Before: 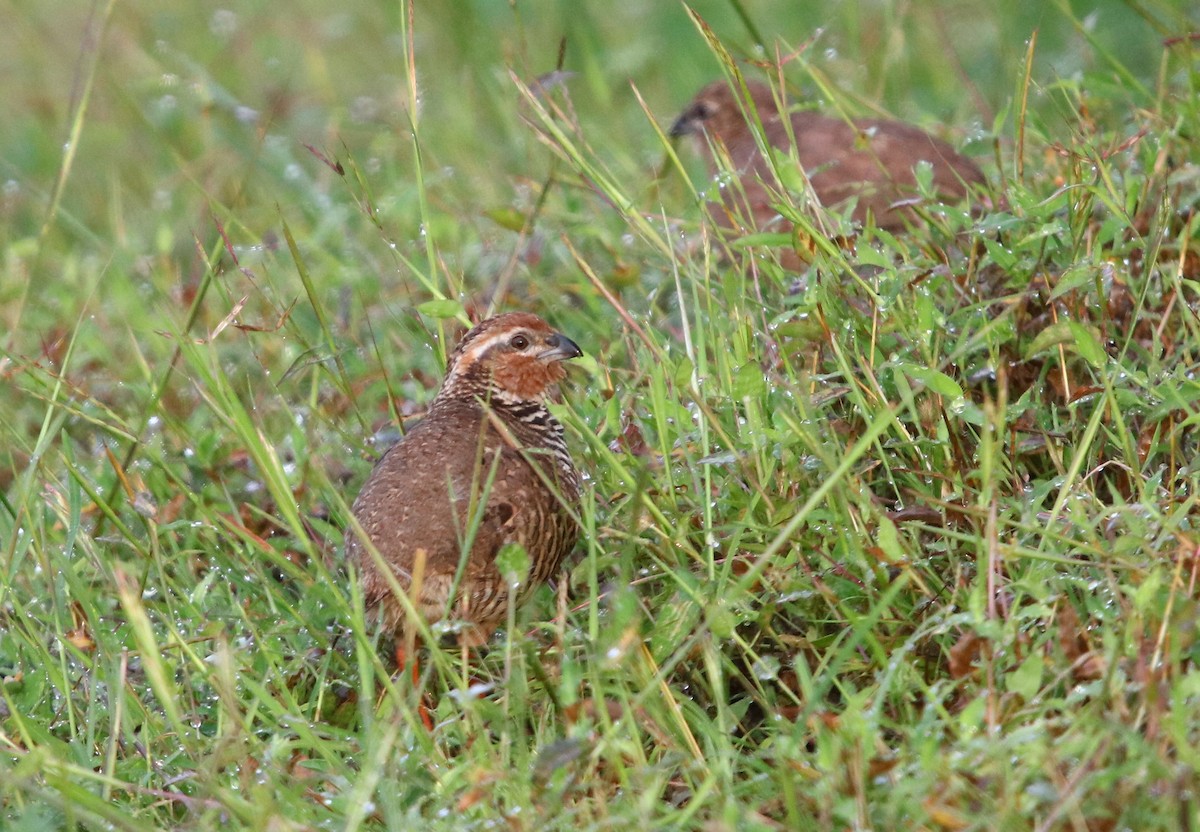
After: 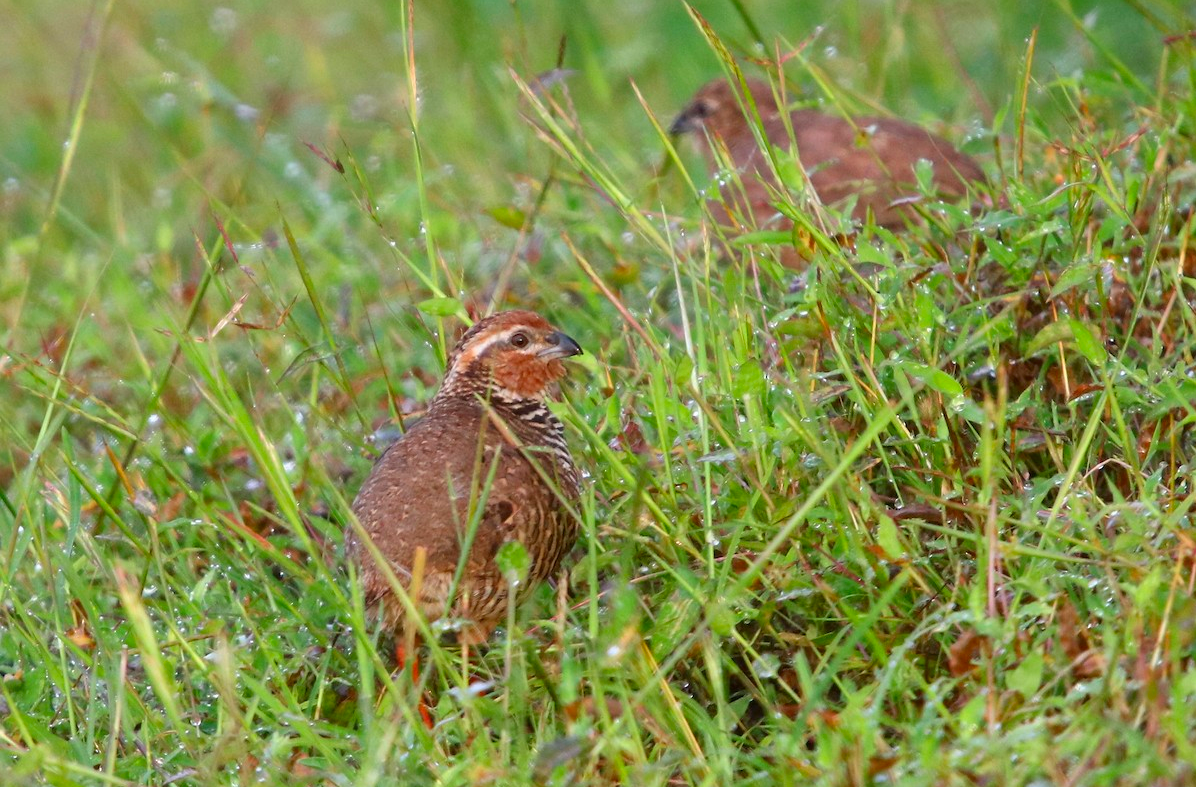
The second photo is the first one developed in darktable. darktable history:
crop: top 0.294%, right 0.259%, bottom 4.999%
color correction: highlights b* 0.049, saturation 1.36
